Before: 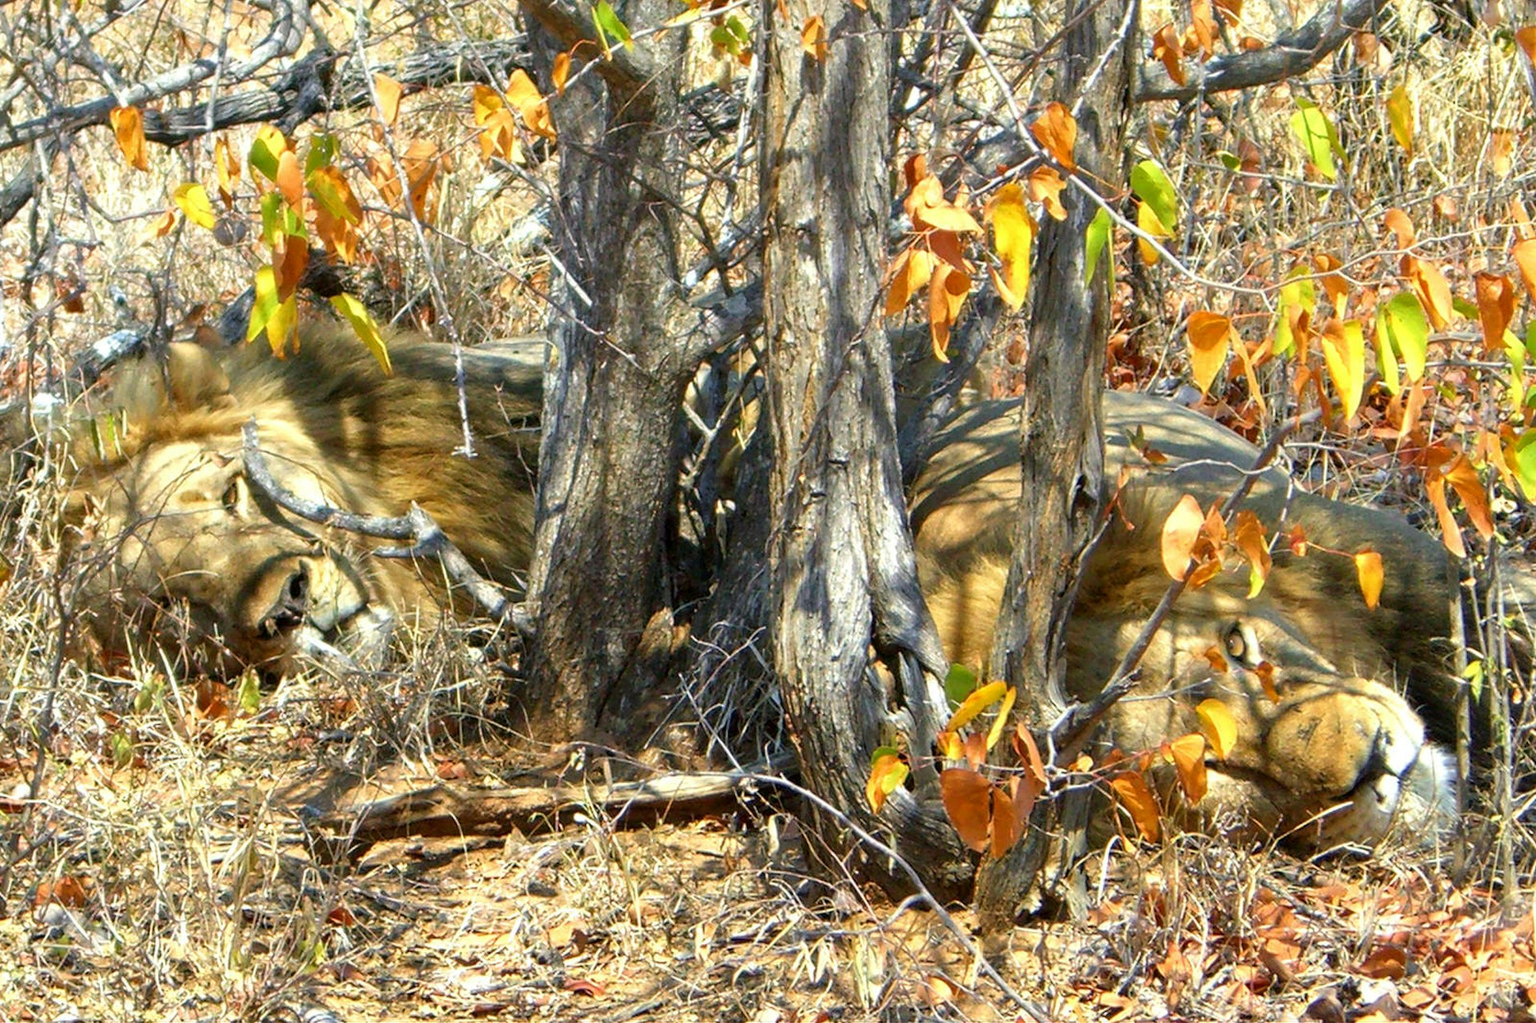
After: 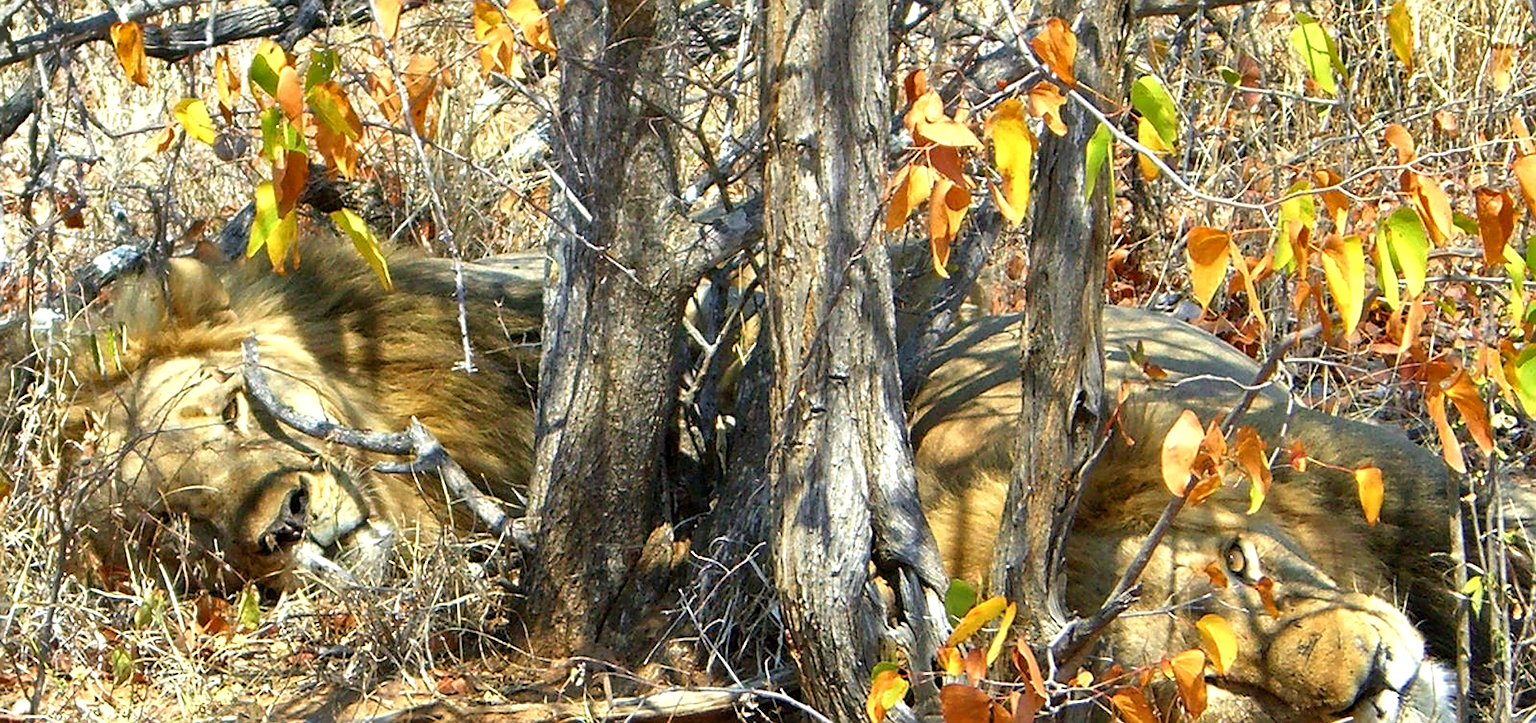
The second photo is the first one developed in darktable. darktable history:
shadows and highlights: radius 171.16, shadows 27, white point adjustment 3.13, highlights -67.95, soften with gaussian
crop and rotate: top 8.293%, bottom 20.996%
sharpen: amount 0.55
